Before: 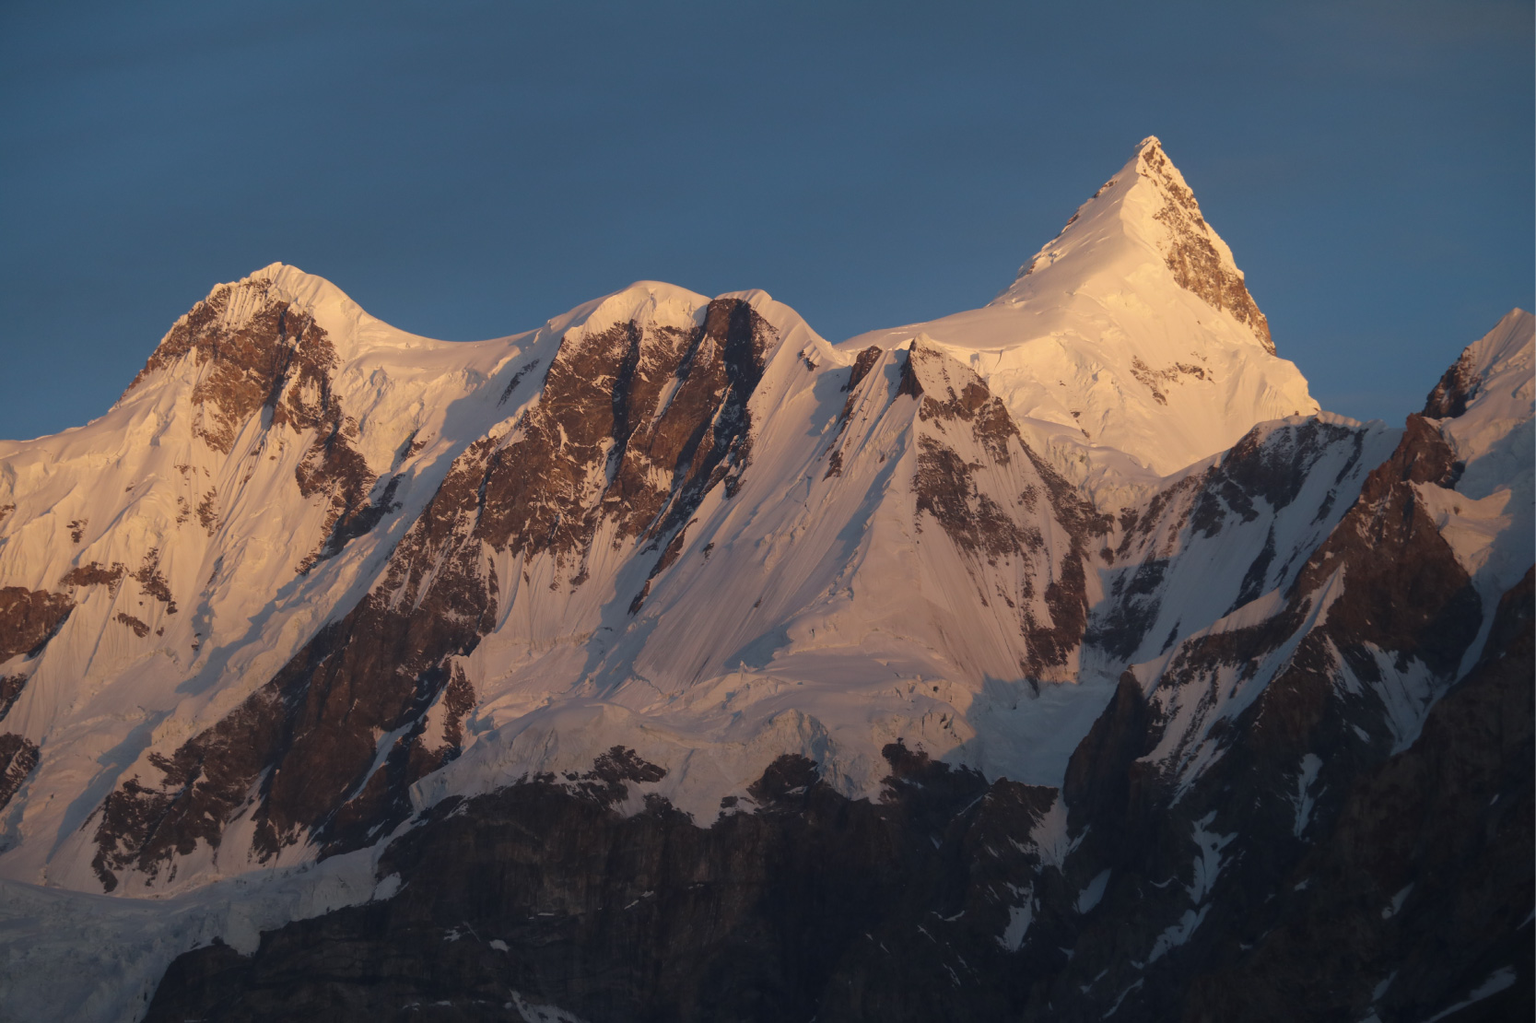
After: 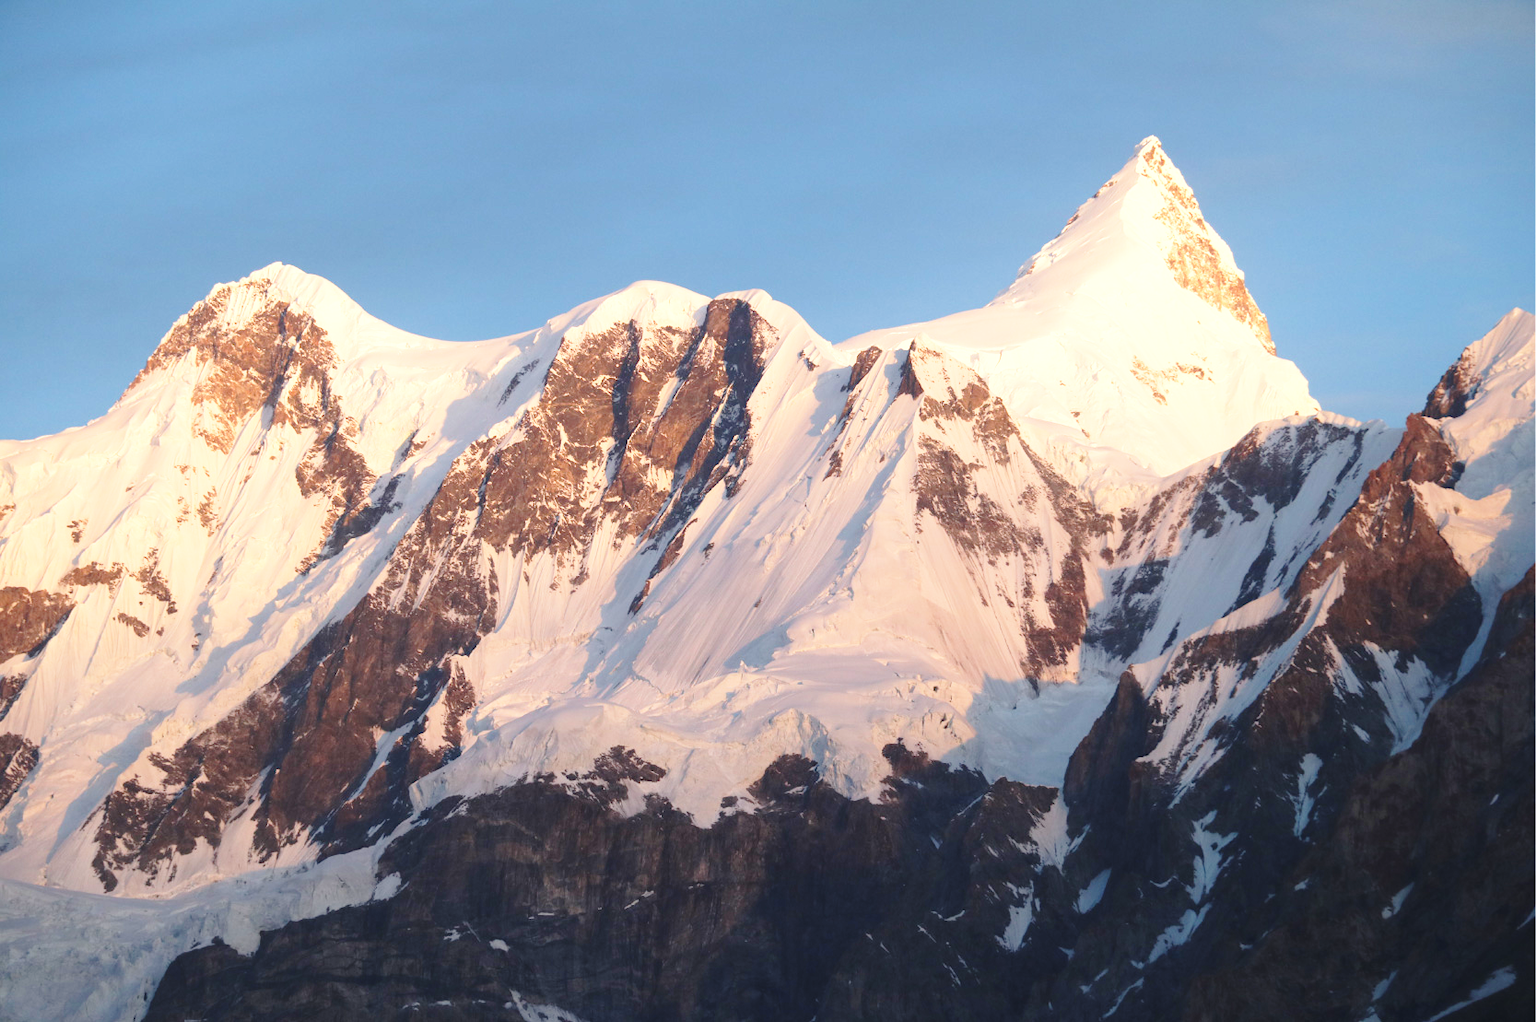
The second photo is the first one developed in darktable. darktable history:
base curve: curves: ch0 [(0, 0) (0.028, 0.03) (0.121, 0.232) (0.46, 0.748) (0.859, 0.968) (1, 1)], preserve colors none
exposure: black level correction 0, exposure 1.1 EV, compensate exposure bias true, compensate highlight preservation false
